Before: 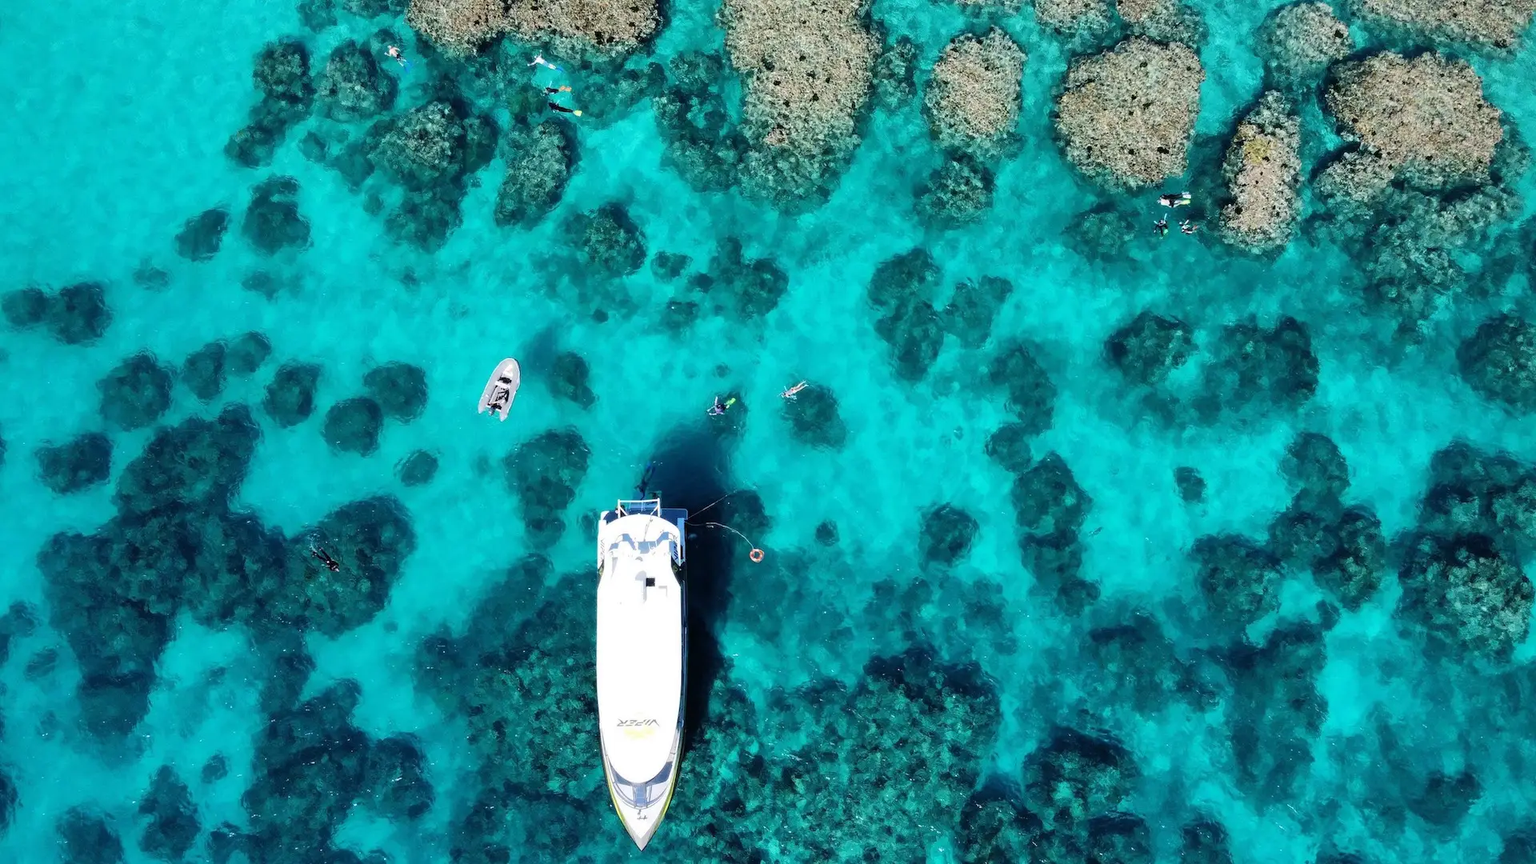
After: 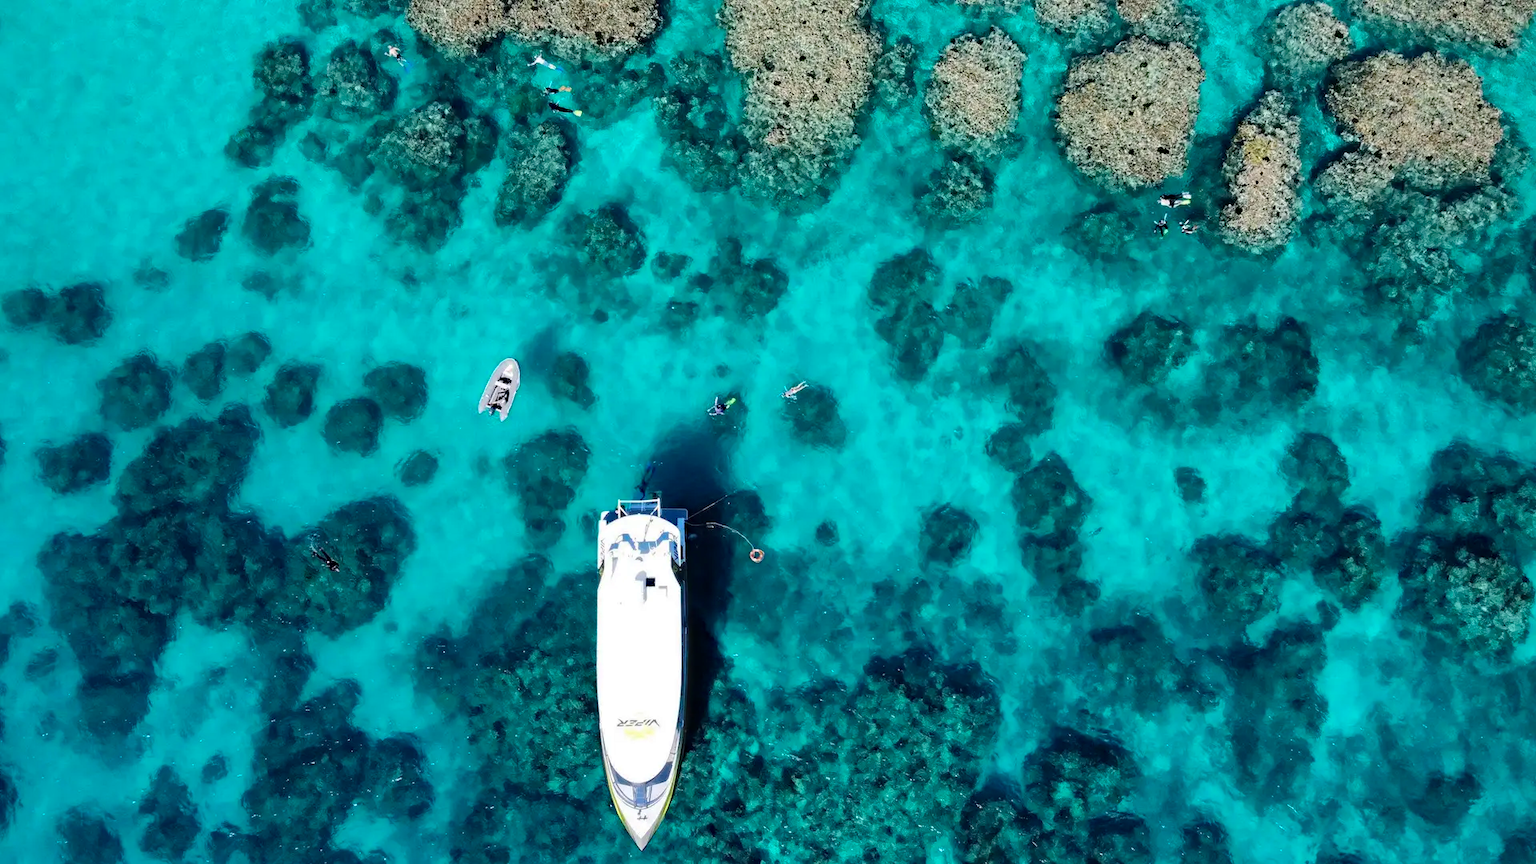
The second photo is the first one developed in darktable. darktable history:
haze removal: strength 0.43, compatibility mode true, adaptive false
